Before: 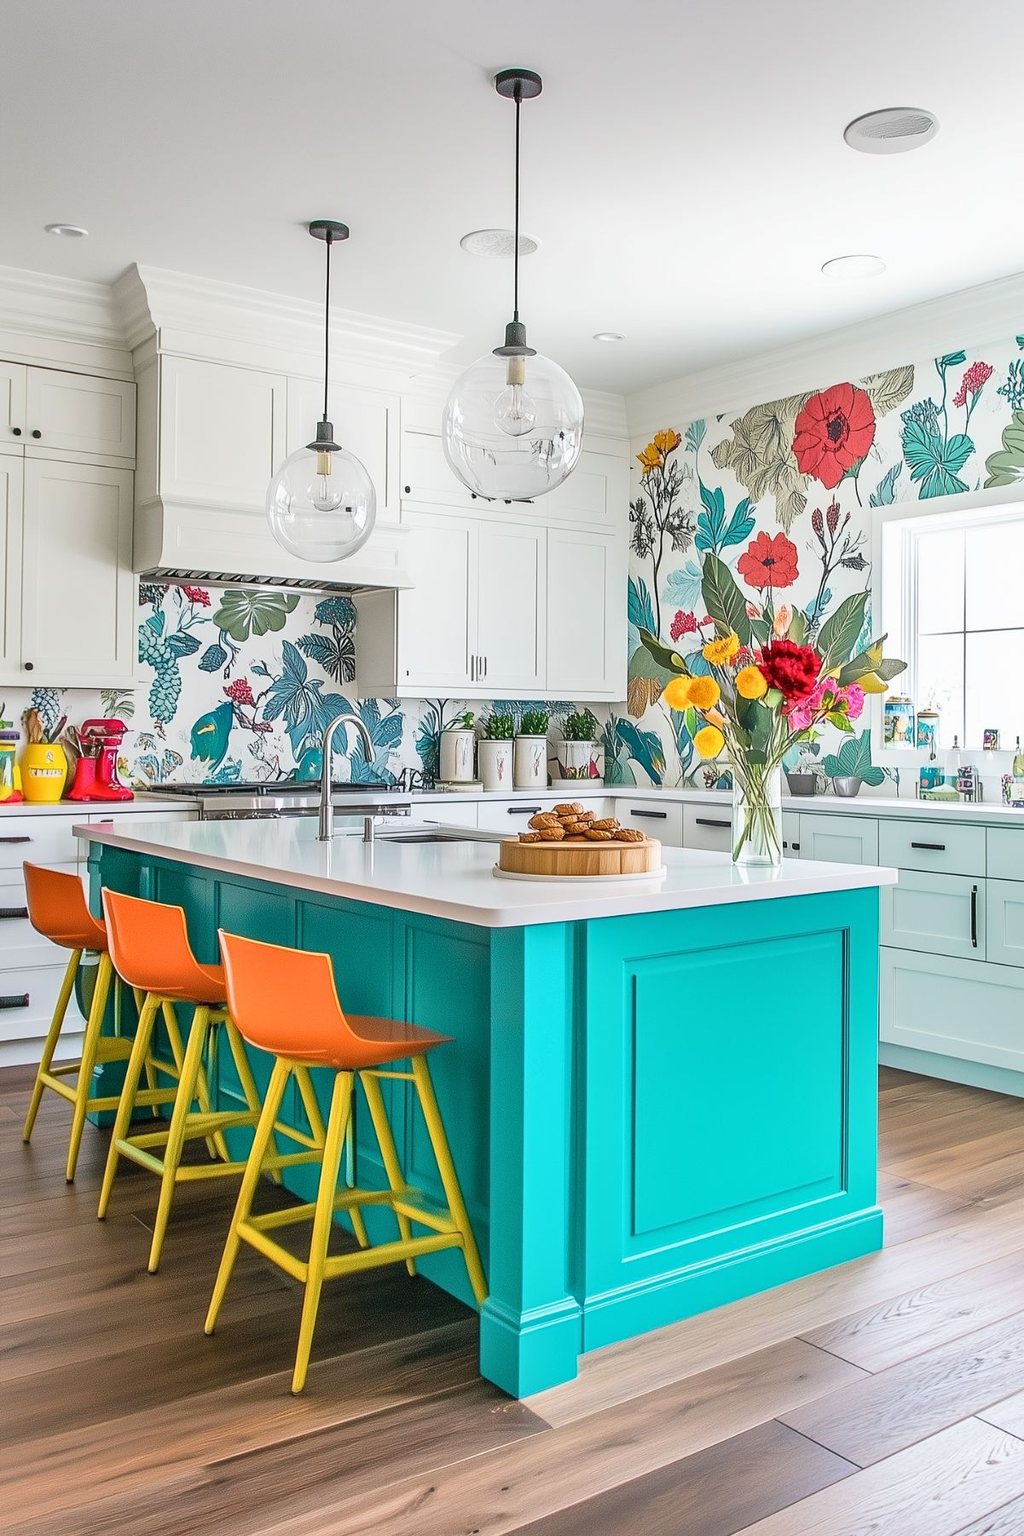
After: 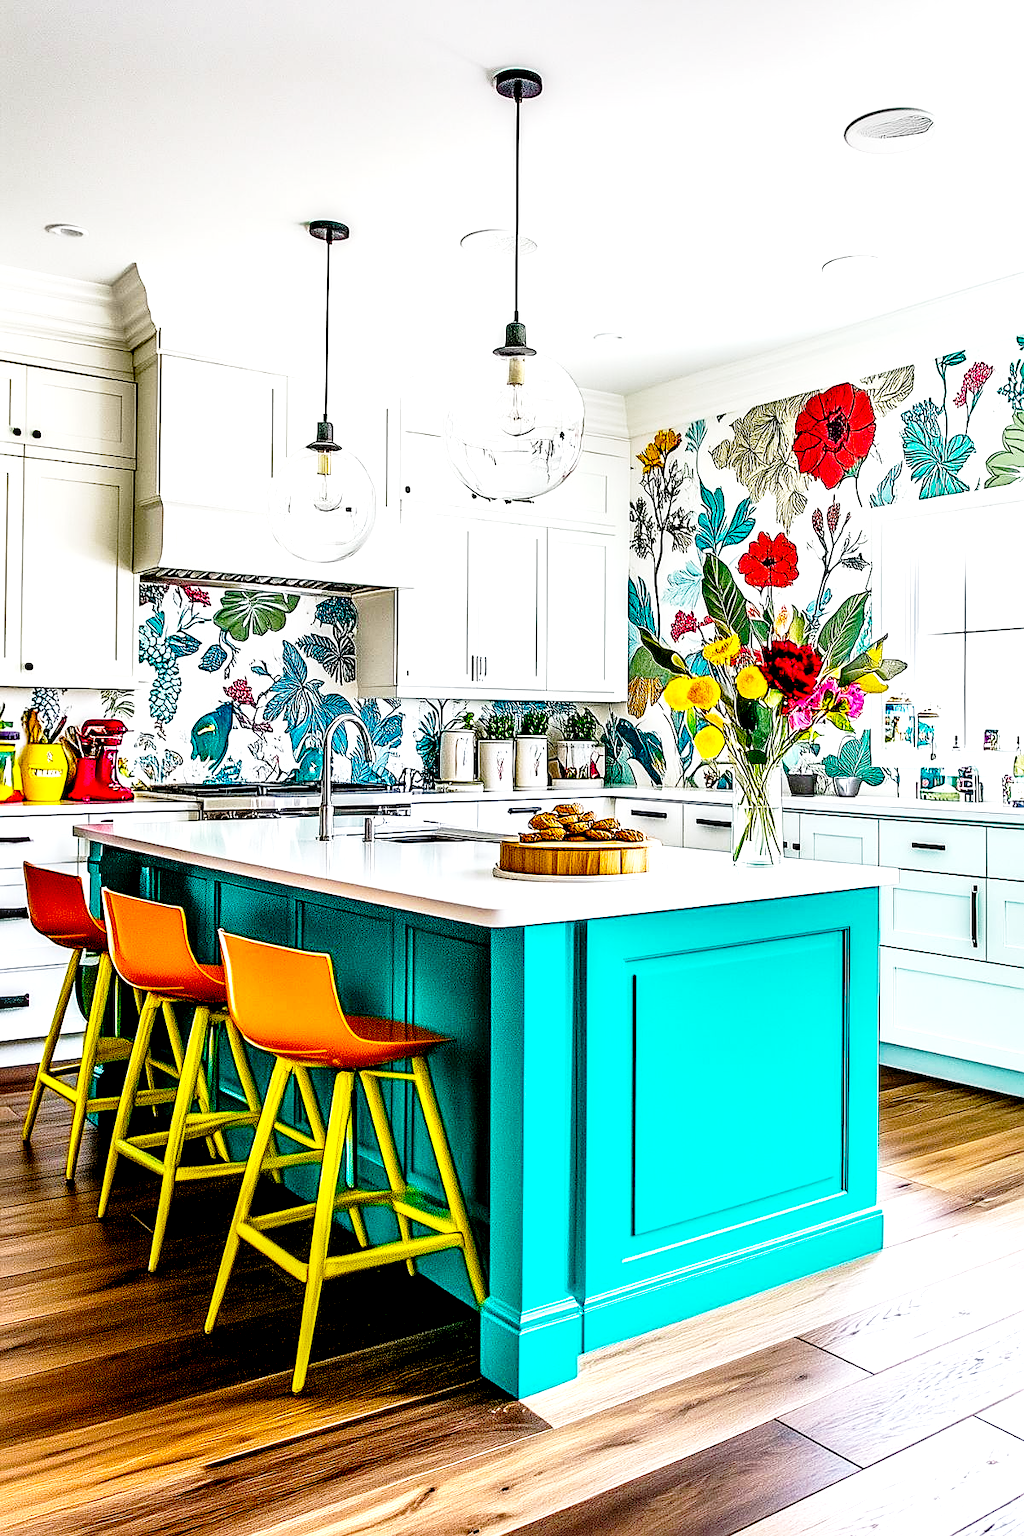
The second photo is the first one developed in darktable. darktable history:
base curve: curves: ch0 [(0, 0) (0.04, 0.03) (0.133, 0.232) (0.448, 0.748) (0.843, 0.968) (1, 1)], preserve colors none
exposure: black level correction 0.045, exposure -0.228 EV, compensate exposure bias true, compensate highlight preservation false
sharpen: on, module defaults
color balance rgb: perceptual saturation grading › global saturation 30.468%, perceptual brilliance grading › global brilliance 20.471%, perceptual brilliance grading › shadows -39.698%, global vibrance 30.358%, contrast 9.495%
local contrast: highlights 60%, shadows 61%, detail 160%
